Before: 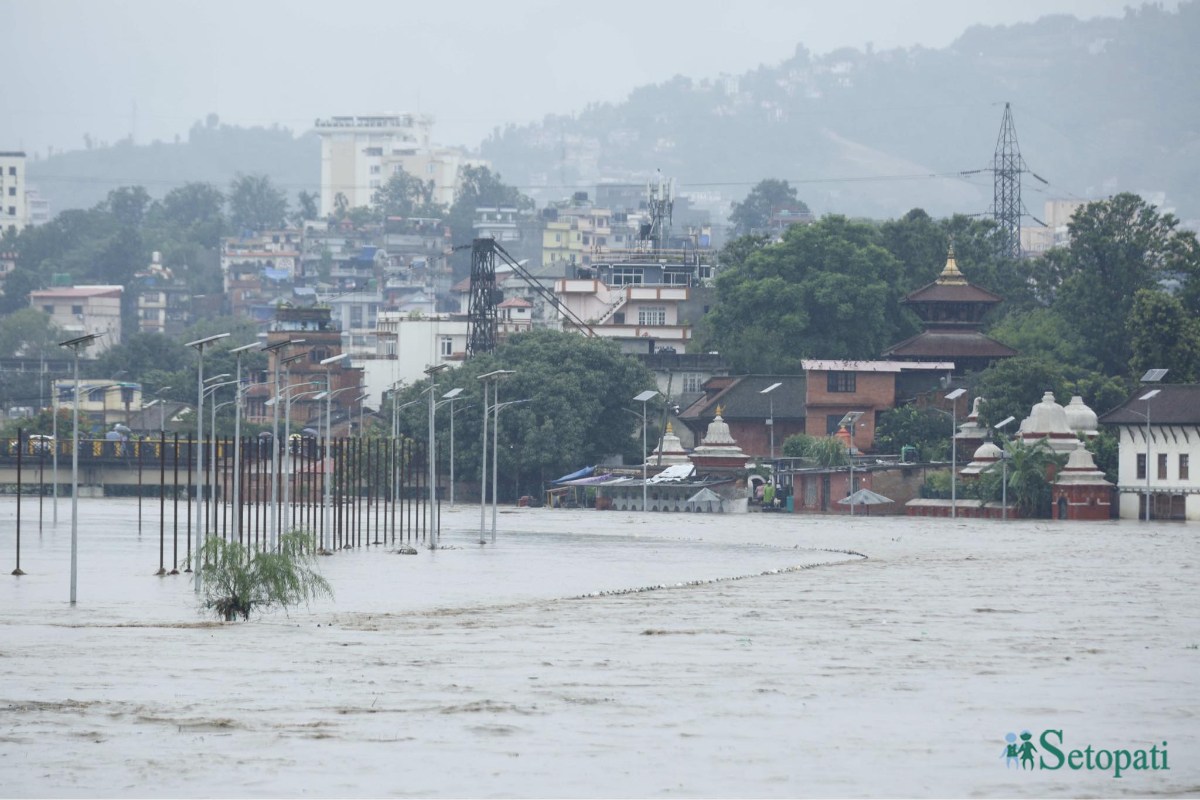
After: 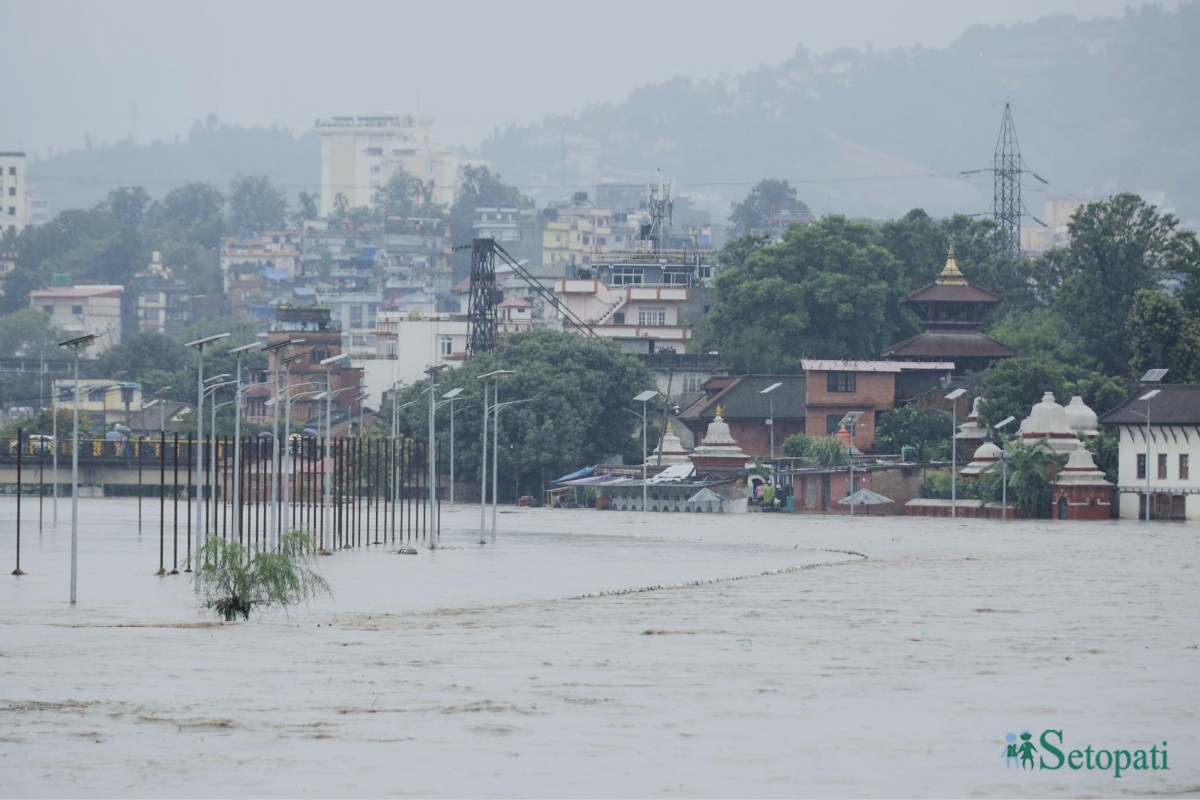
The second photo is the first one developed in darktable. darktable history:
filmic rgb: black relative exposure -7.65 EV, white relative exposure 4.56 EV, hardness 3.61, contrast 1.05, color science v6 (2022)
